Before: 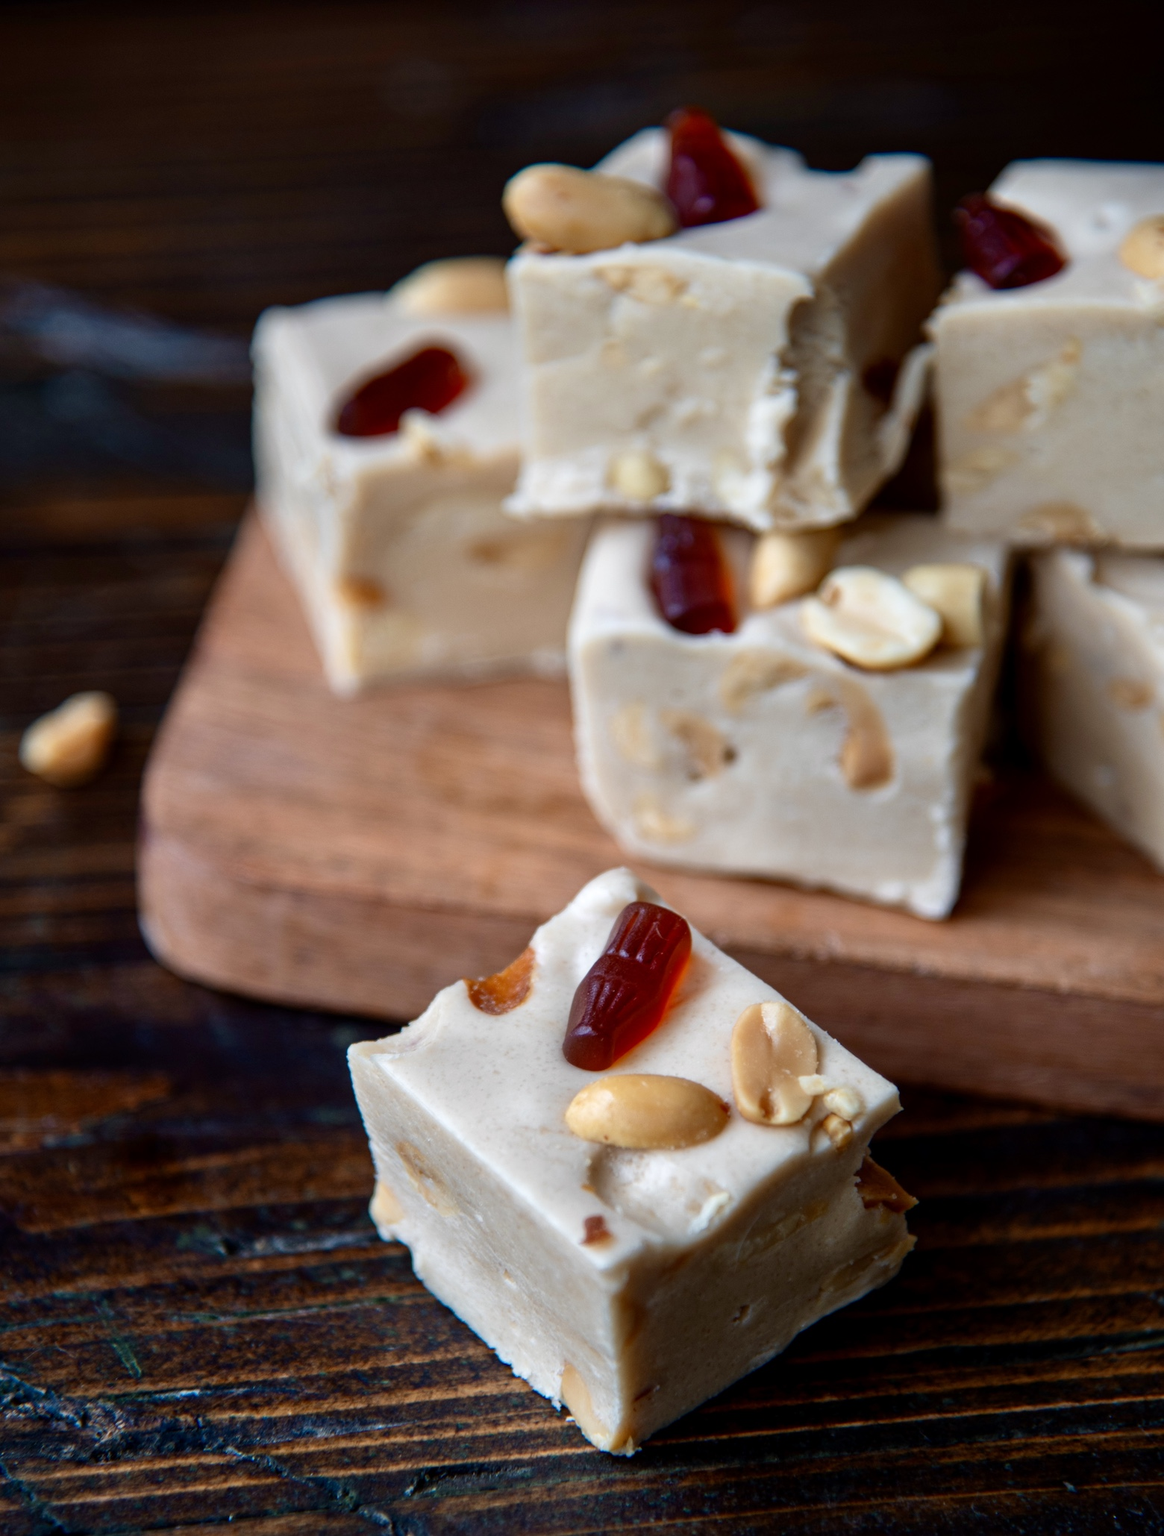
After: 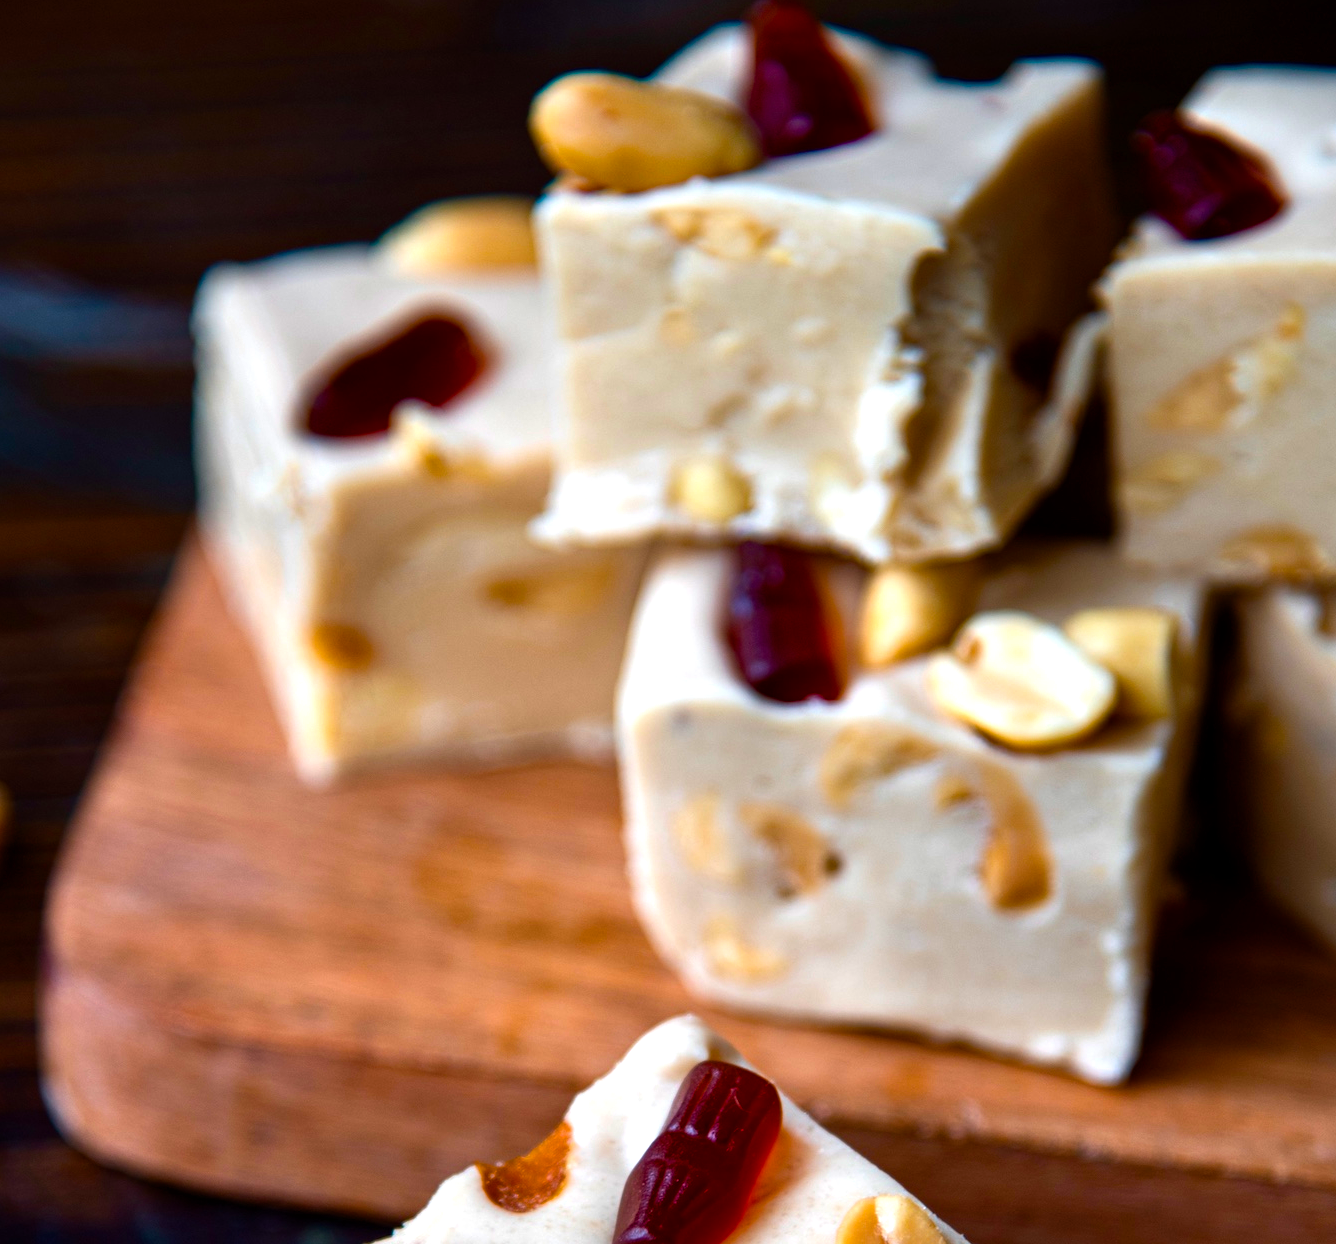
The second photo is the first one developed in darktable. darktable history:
crop and rotate: left 9.345%, top 7.22%, right 4.982%, bottom 32.331%
color balance rgb: linear chroma grading › global chroma 9%, perceptual saturation grading › global saturation 36%, perceptual brilliance grading › global brilliance 15%, perceptual brilliance grading › shadows -35%, global vibrance 15%
